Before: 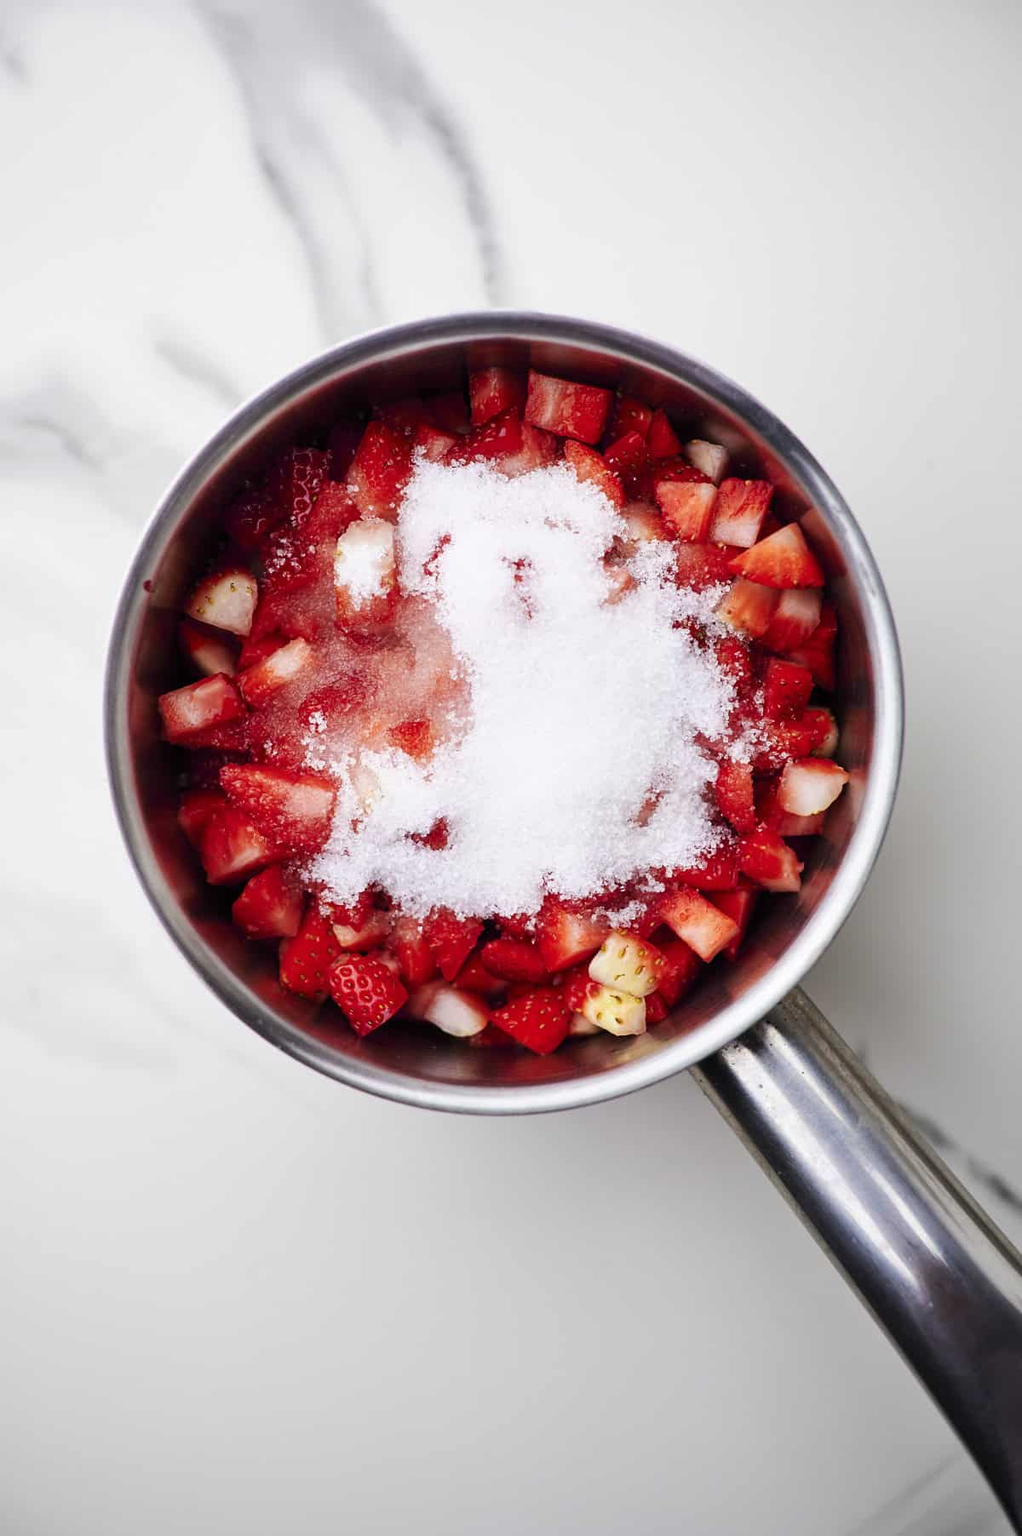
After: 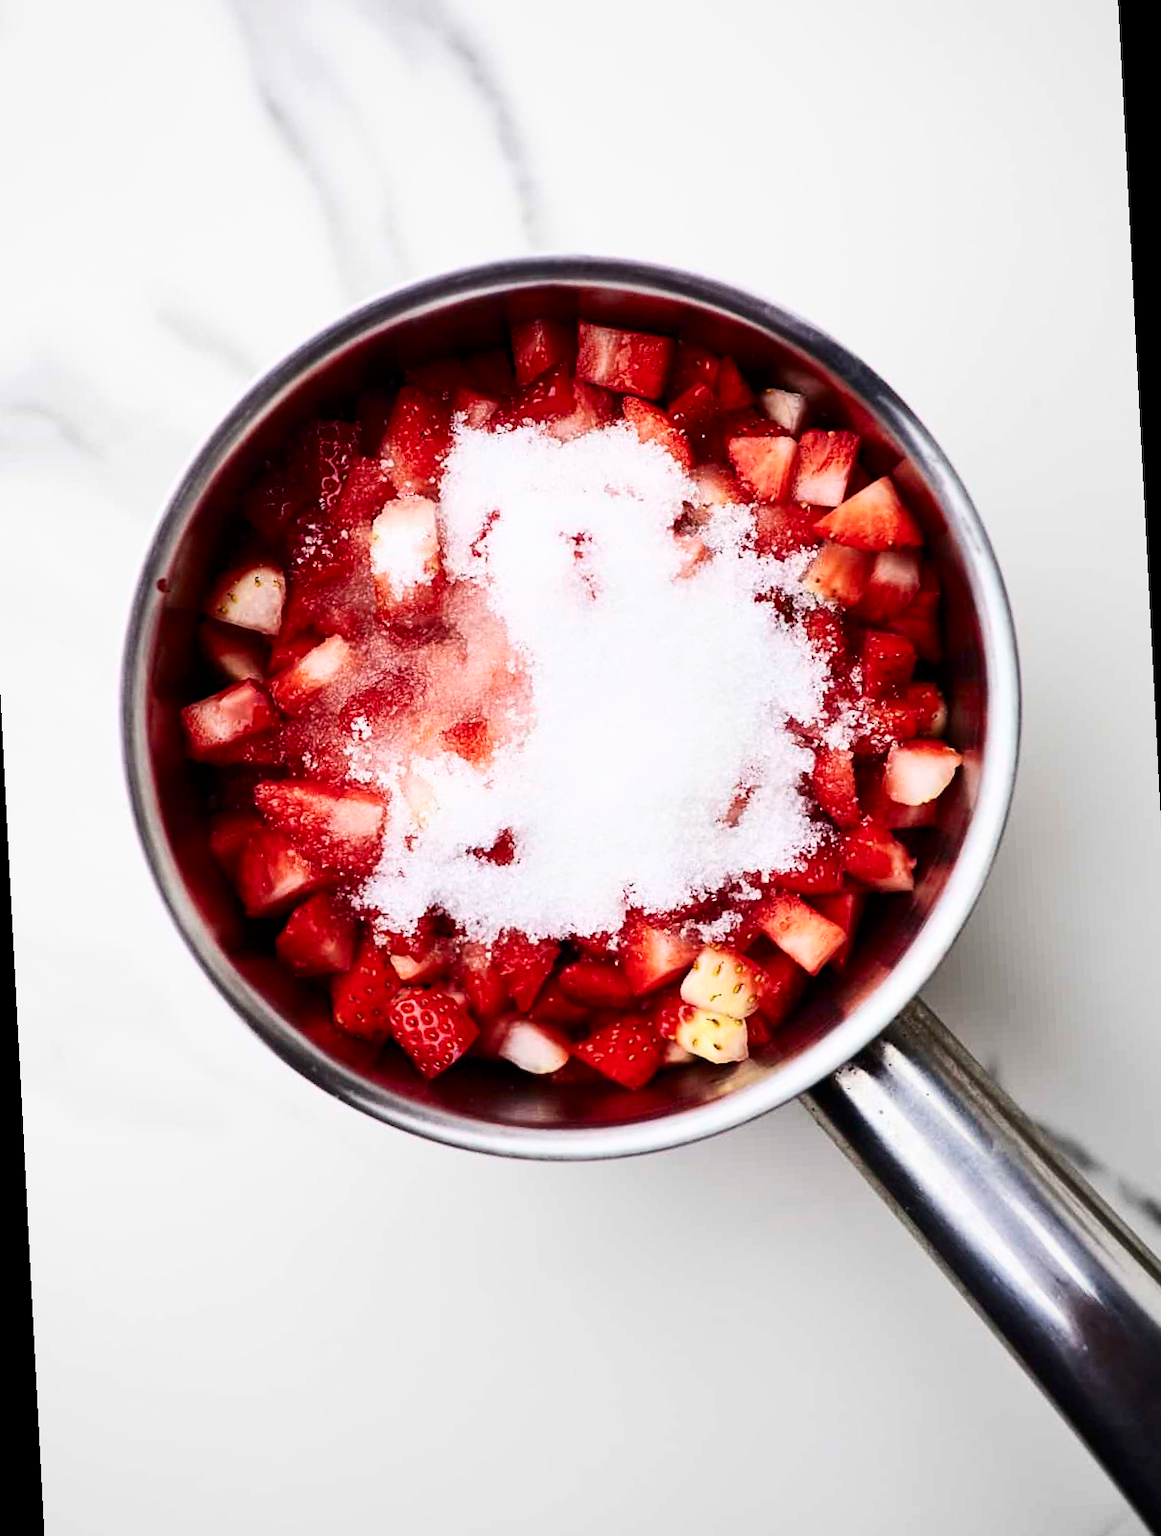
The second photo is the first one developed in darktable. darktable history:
contrast brightness saturation: contrast 0.28
rotate and perspective: rotation -3°, crop left 0.031, crop right 0.968, crop top 0.07, crop bottom 0.93
